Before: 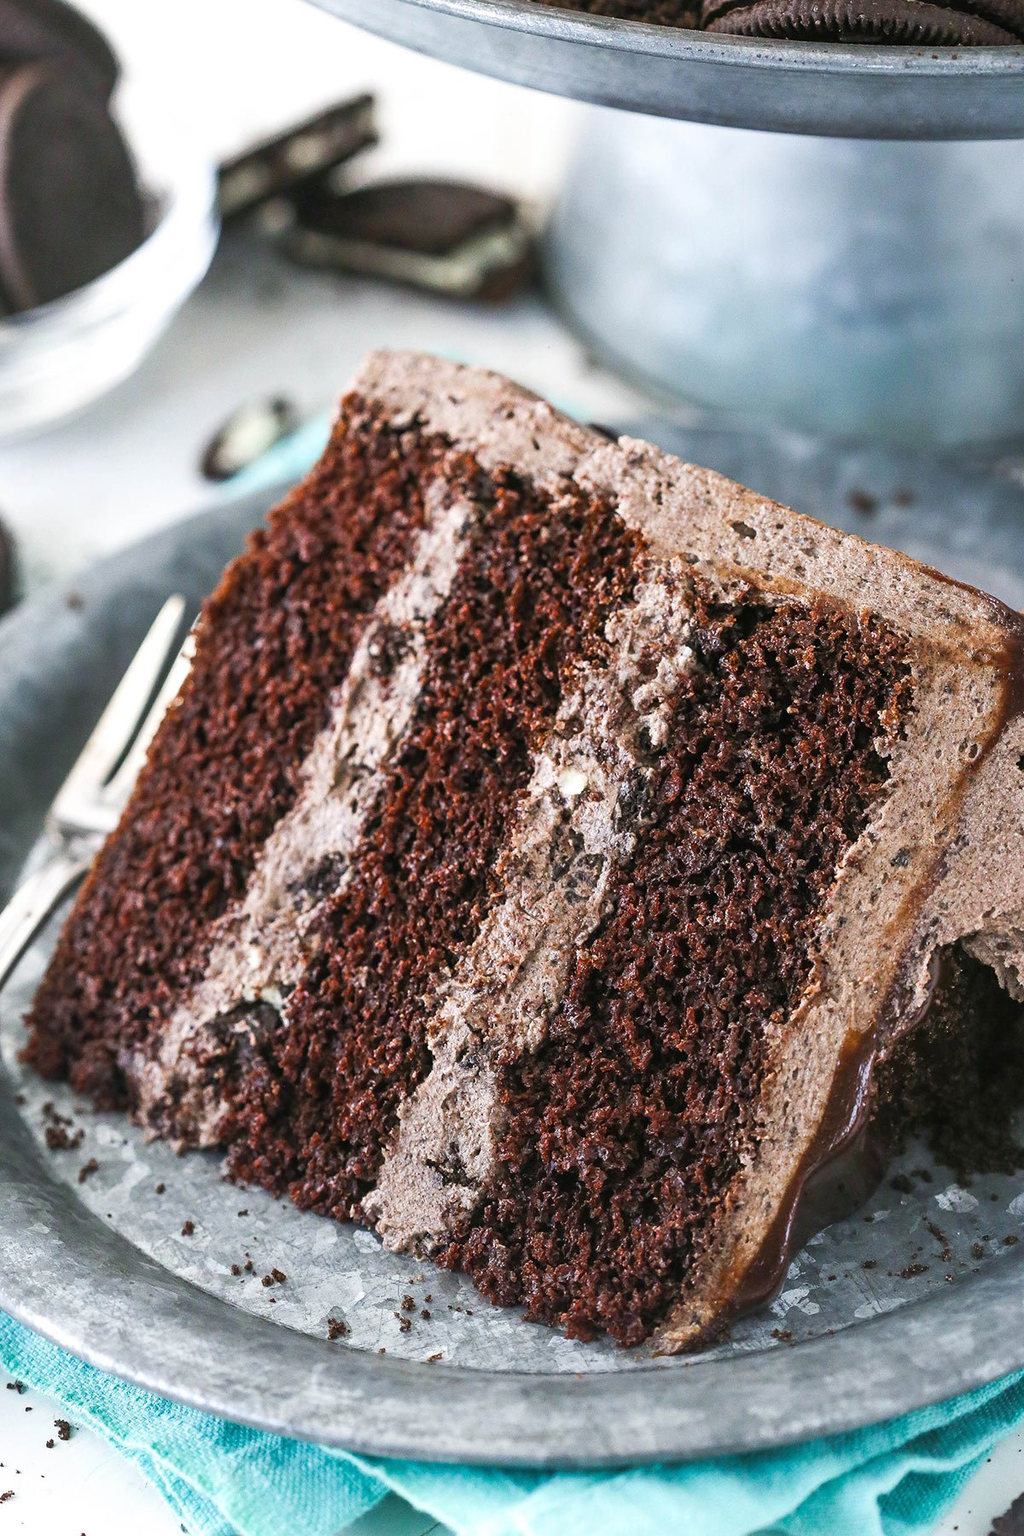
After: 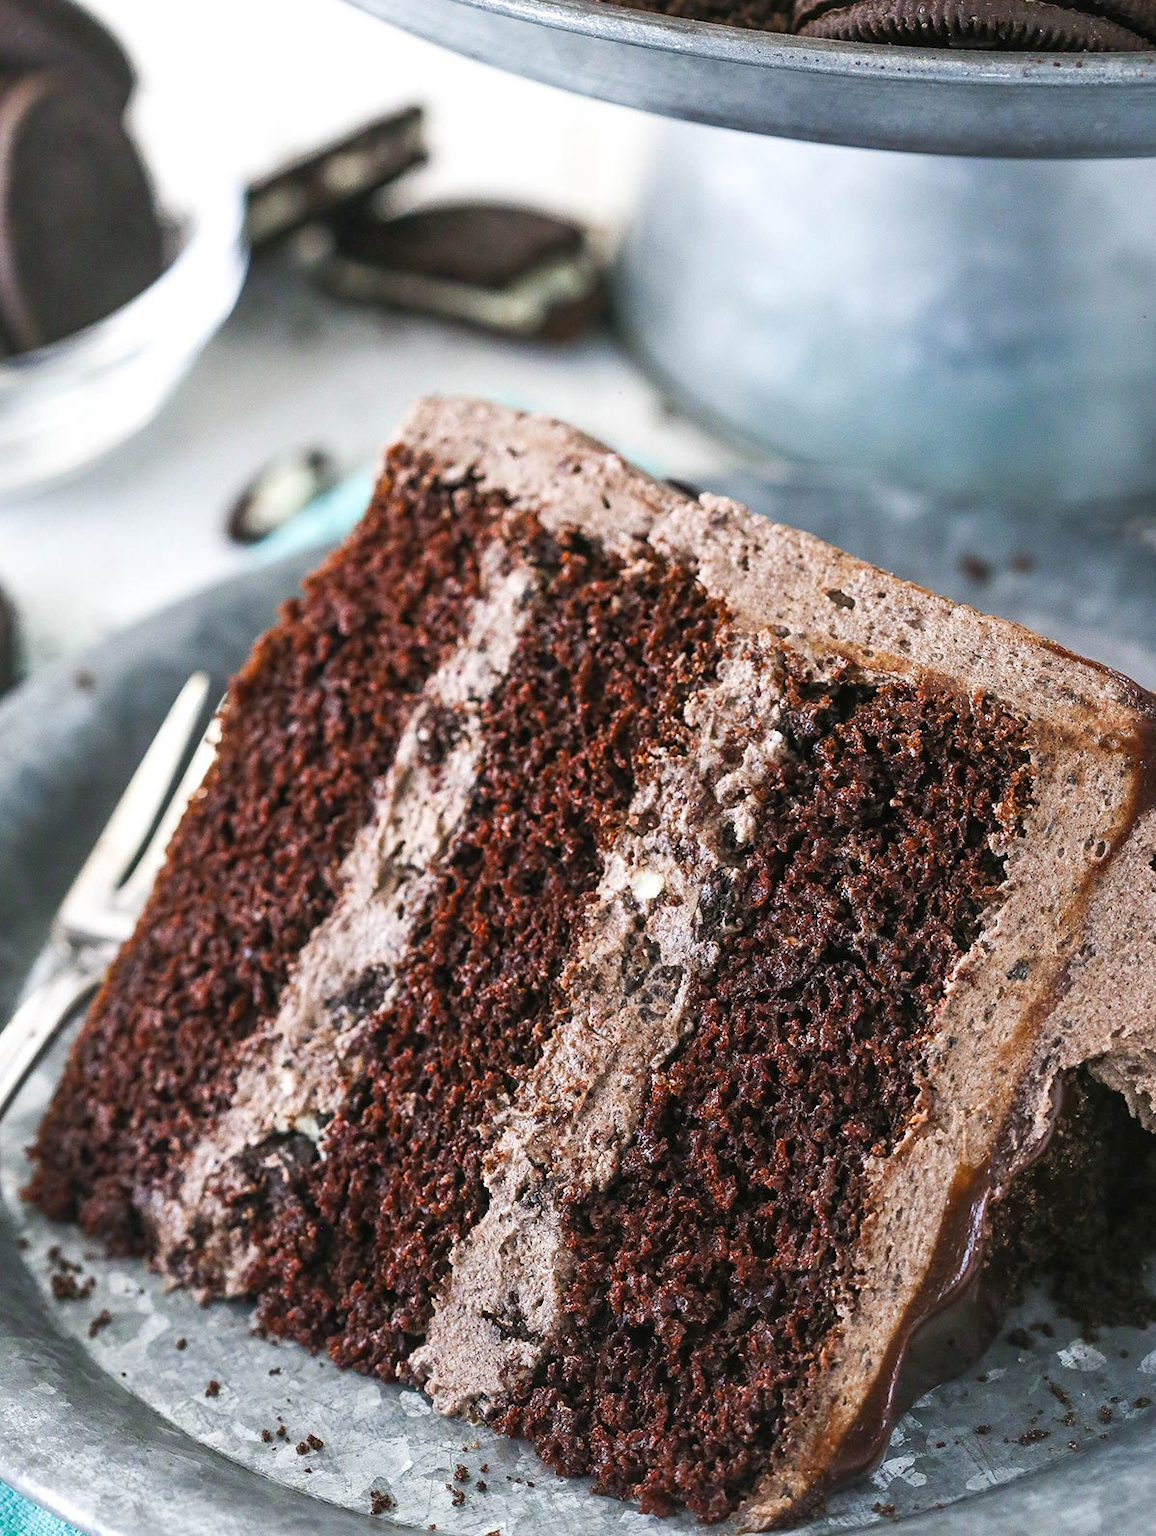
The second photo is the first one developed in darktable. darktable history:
crop and rotate: top 0%, bottom 11.548%
